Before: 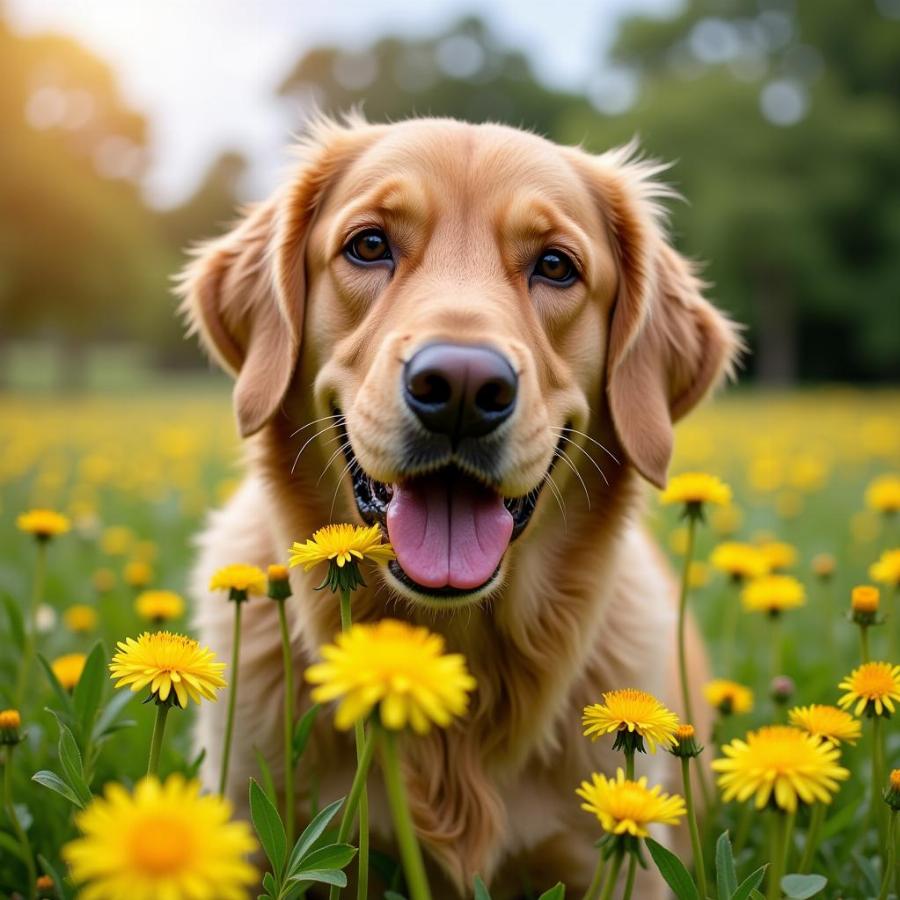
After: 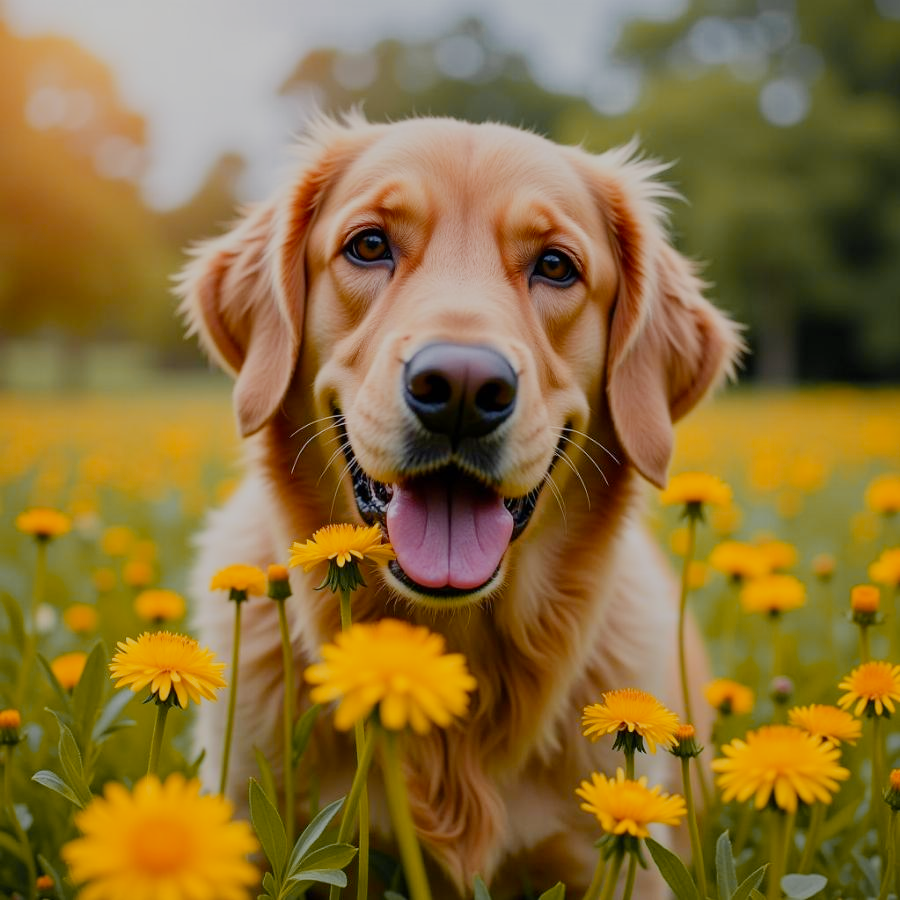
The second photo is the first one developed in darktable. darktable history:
color zones: curves: ch0 [(0, 0.499) (0.143, 0.5) (0.286, 0.5) (0.429, 0.476) (0.571, 0.284) (0.714, 0.243) (0.857, 0.449) (1, 0.499)]; ch1 [(0, 0.532) (0.143, 0.645) (0.286, 0.696) (0.429, 0.211) (0.571, 0.504) (0.714, 0.493) (0.857, 0.495) (1, 0.532)]; ch2 [(0, 0.5) (0.143, 0.5) (0.286, 0.427) (0.429, 0.324) (0.571, 0.5) (0.714, 0.5) (0.857, 0.5) (1, 0.5)]
sigmoid: contrast 1.05, skew -0.15
tone equalizer: on, module defaults
